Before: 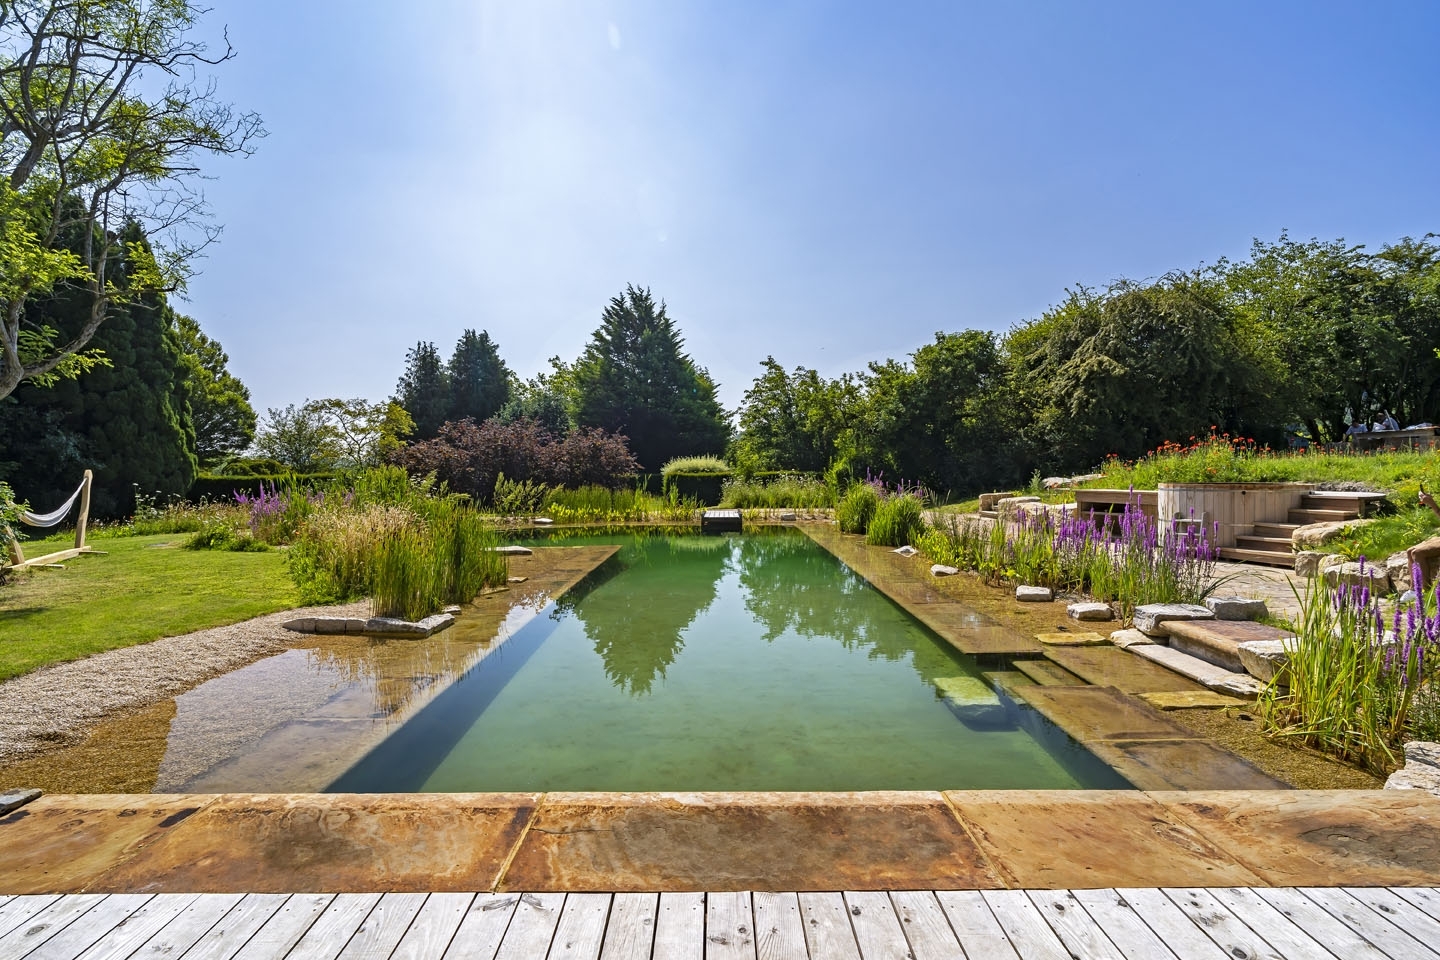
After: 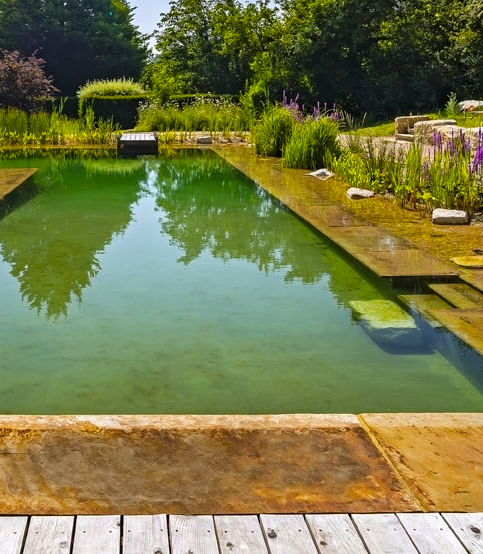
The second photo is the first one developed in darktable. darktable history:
crop: left 40.568%, top 39.358%, right 25.84%, bottom 2.901%
color balance rgb: perceptual saturation grading › global saturation 19.819%, global vibrance 24.64%
